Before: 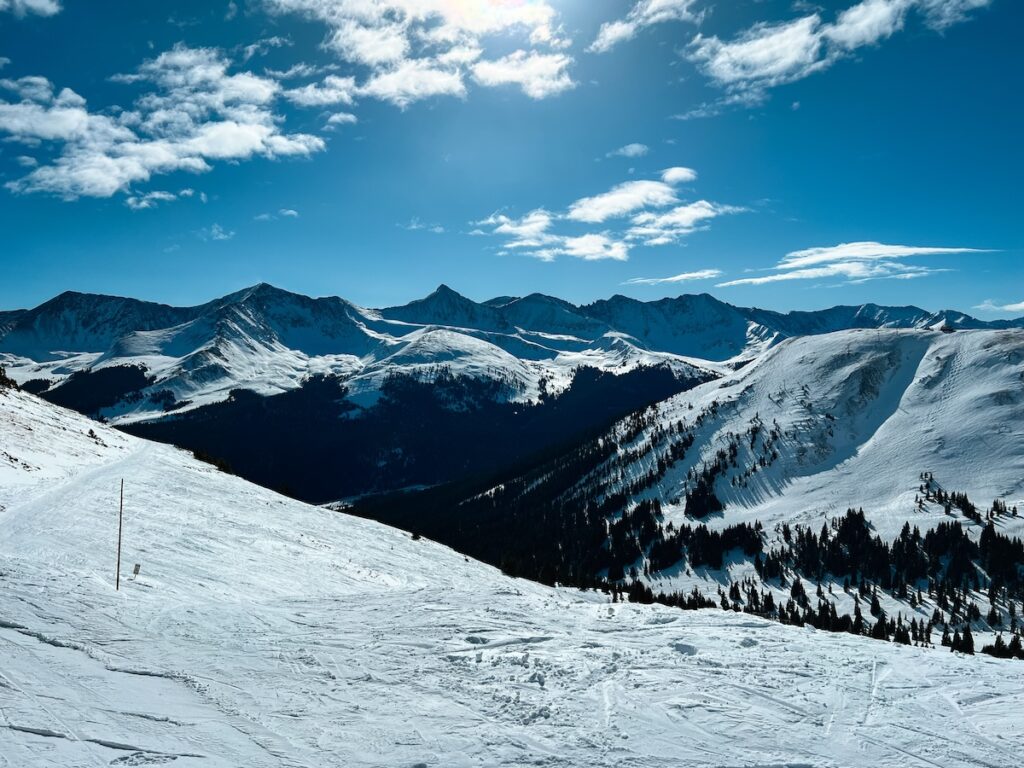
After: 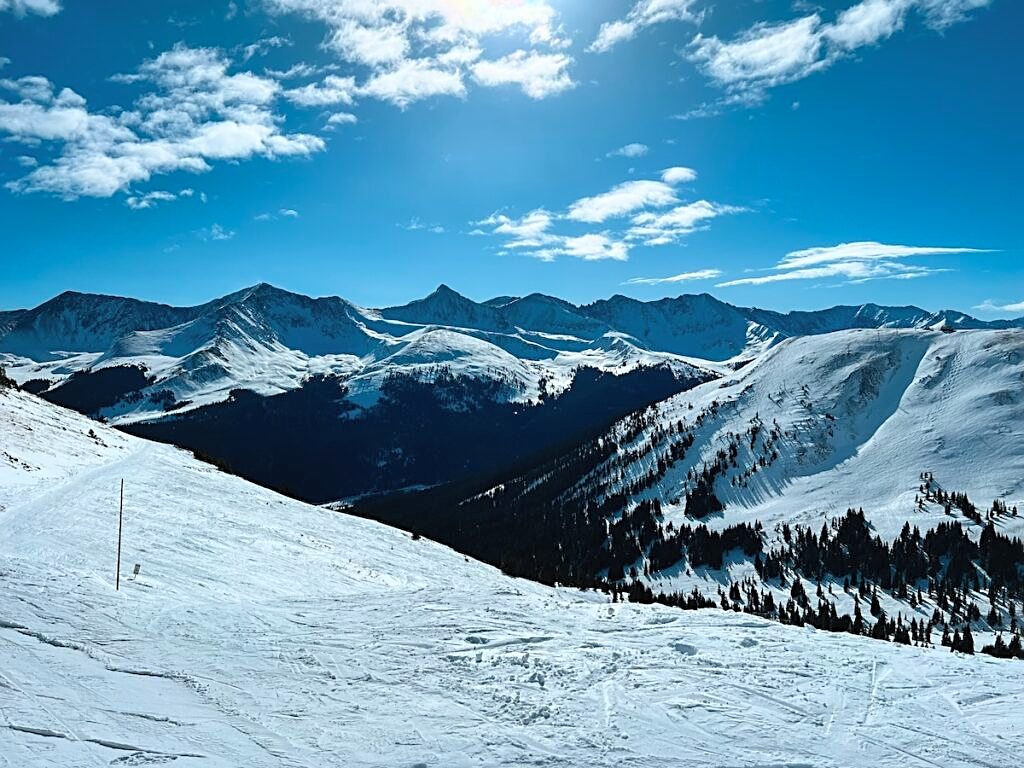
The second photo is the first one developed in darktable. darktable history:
contrast brightness saturation: brightness 0.13
white balance: red 0.982, blue 1.018
color balance: output saturation 120%
sharpen: on, module defaults
base curve: curves: ch0 [(0, 0) (0.303, 0.277) (1, 1)]
